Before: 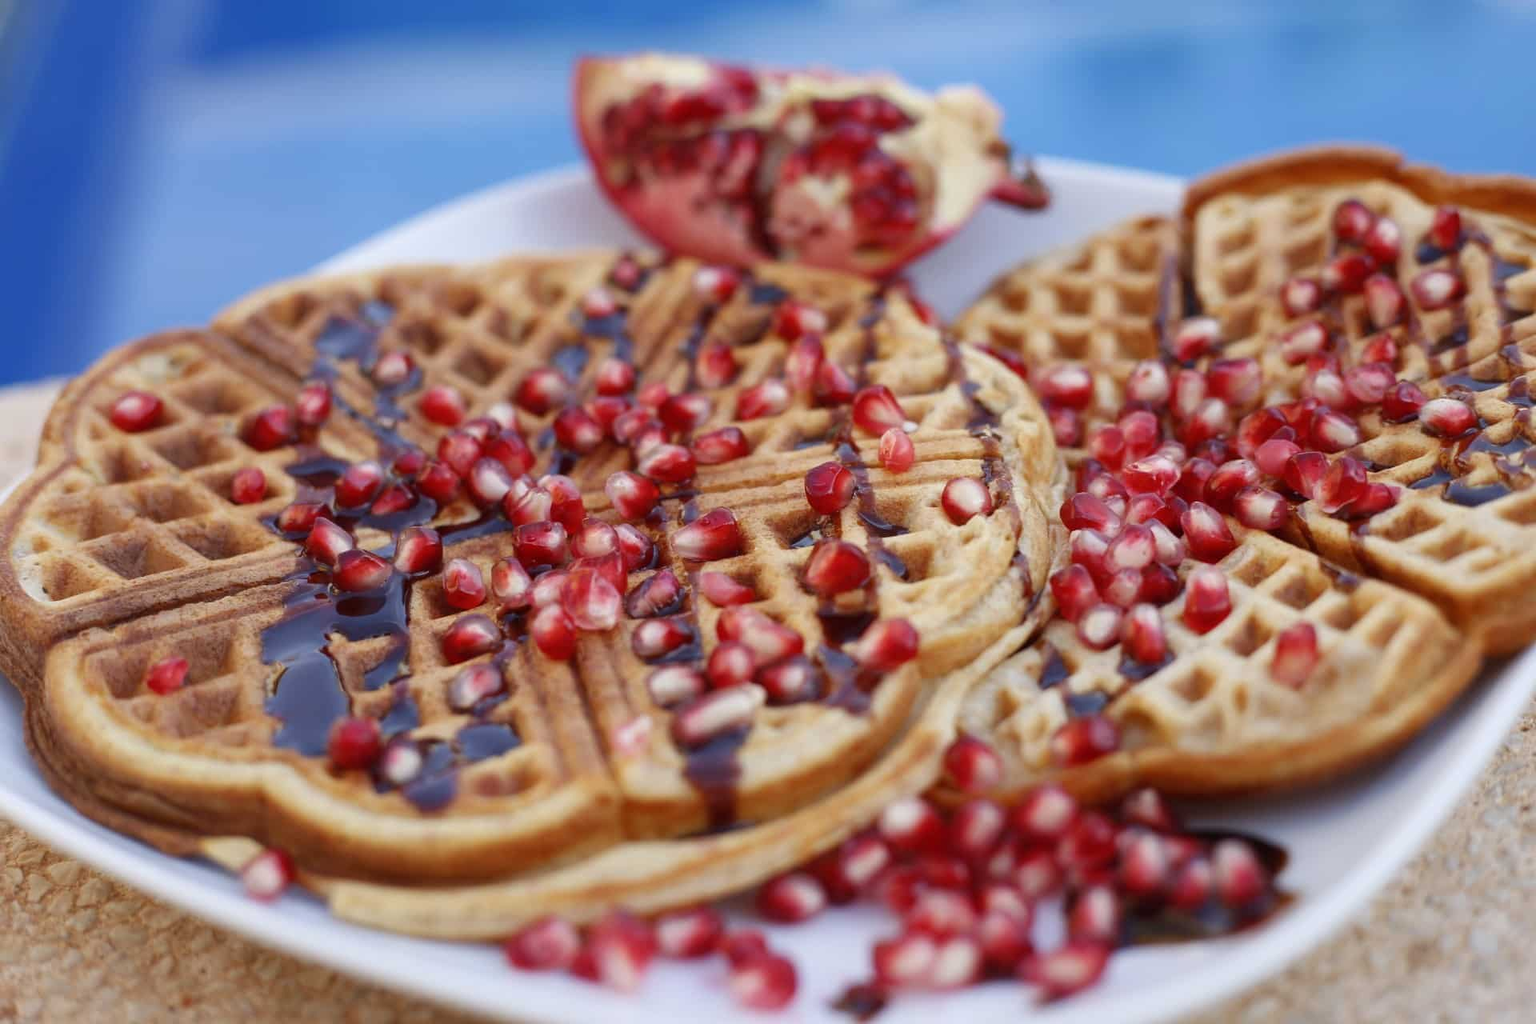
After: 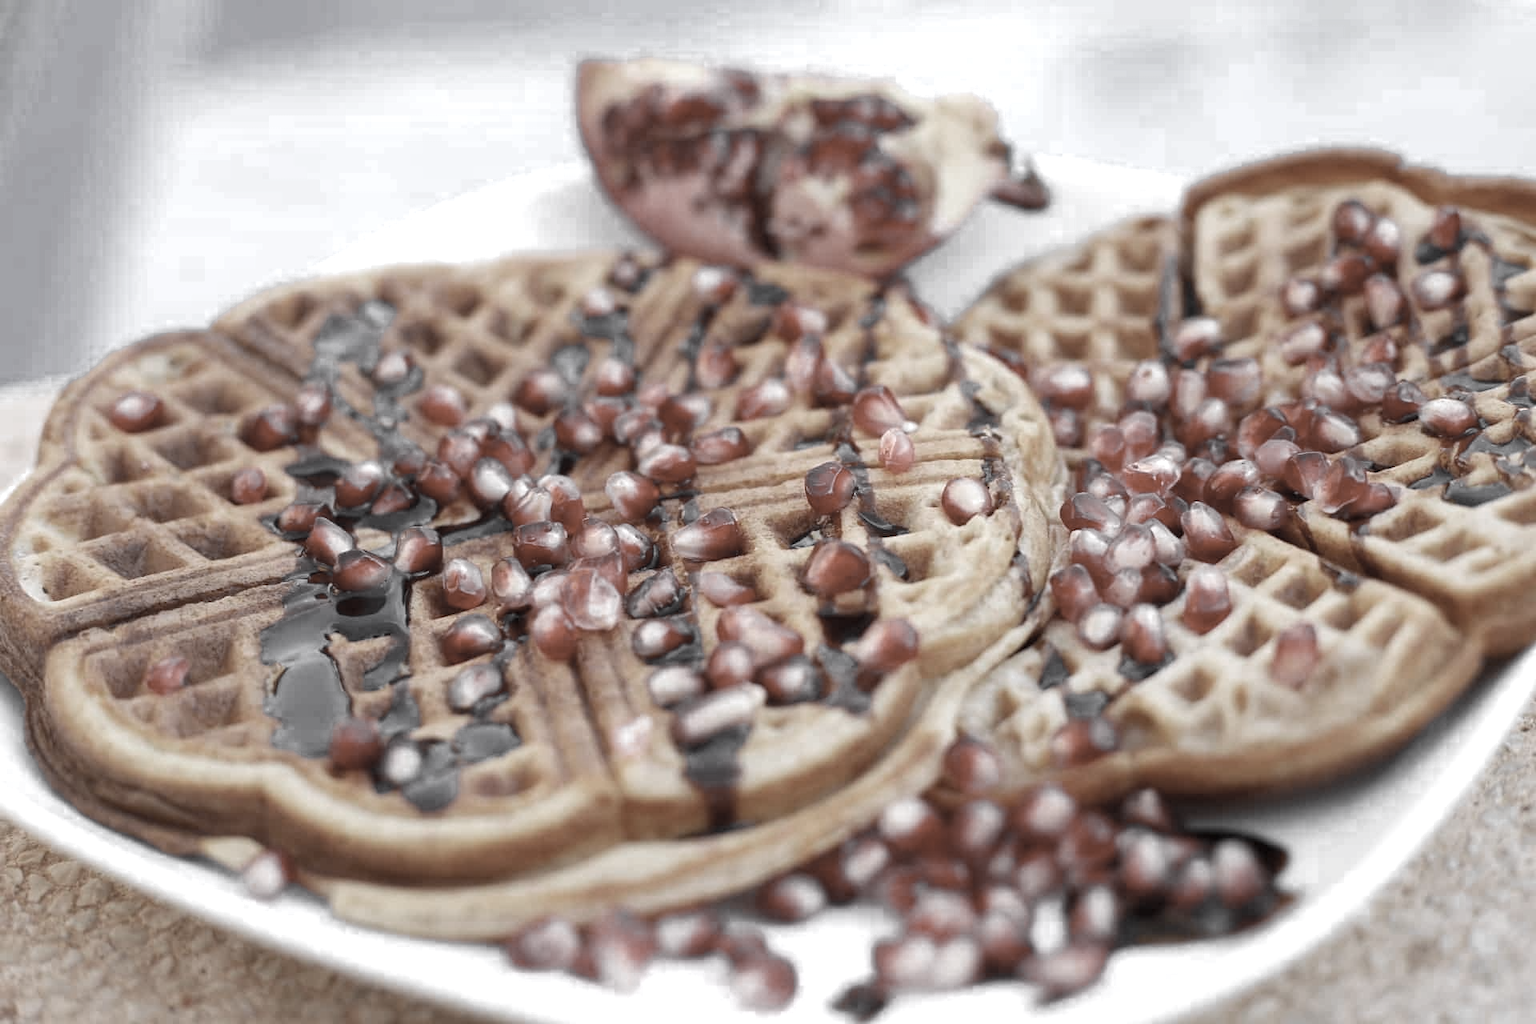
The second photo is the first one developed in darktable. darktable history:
color zones: curves: ch0 [(0, 0.613) (0.01, 0.613) (0.245, 0.448) (0.498, 0.529) (0.642, 0.665) (0.879, 0.777) (0.99, 0.613)]; ch1 [(0, 0.035) (0.121, 0.189) (0.259, 0.197) (0.415, 0.061) (0.589, 0.022) (0.732, 0.022) (0.857, 0.026) (0.991, 0.053)]
exposure: black level correction 0.001, exposure 0.297 EV, compensate highlight preservation false
